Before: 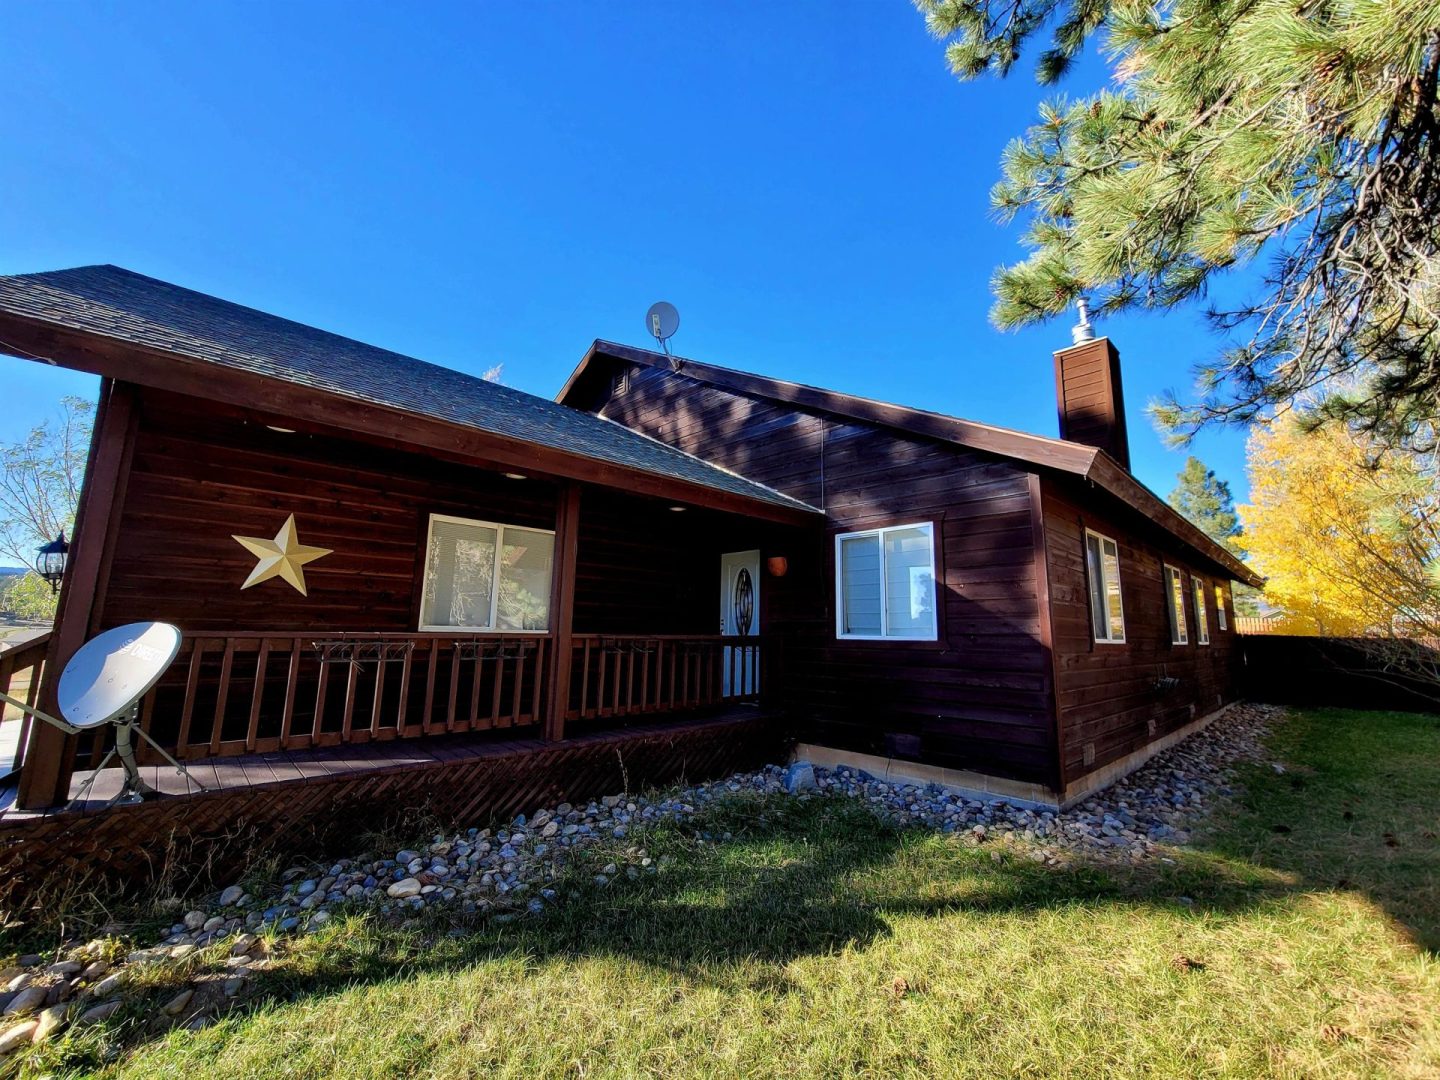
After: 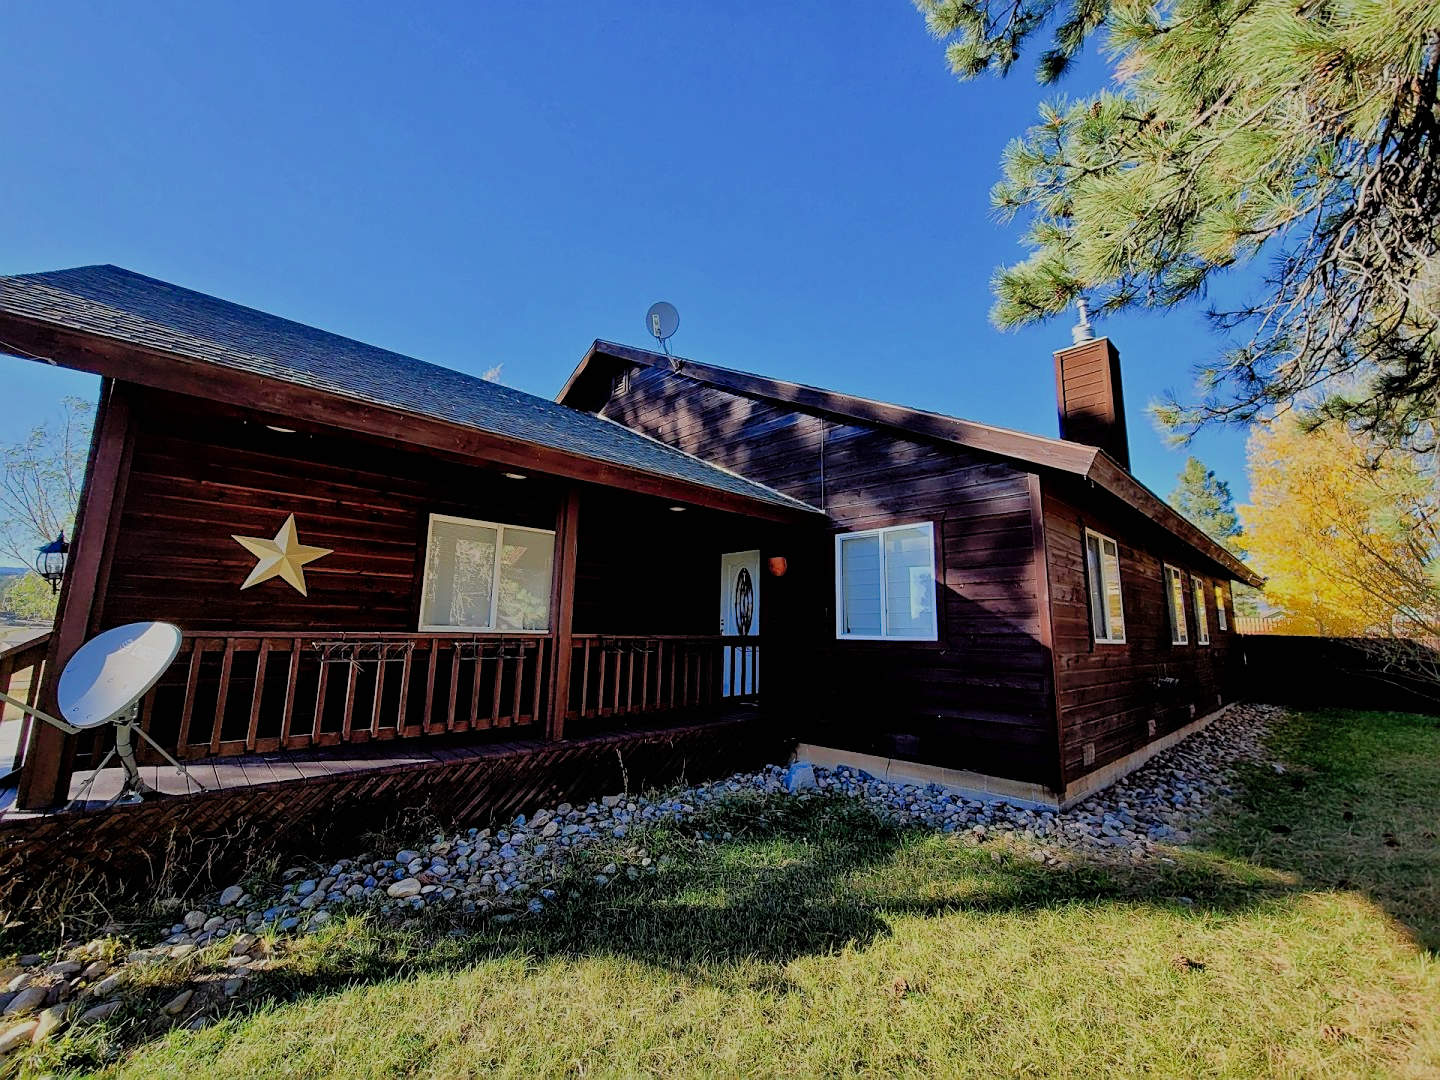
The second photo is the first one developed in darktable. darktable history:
sharpen: on, module defaults
filmic rgb: black relative exposure -7.65 EV, white relative exposure 4.56 EV, hardness 3.61
shadows and highlights: on, module defaults
